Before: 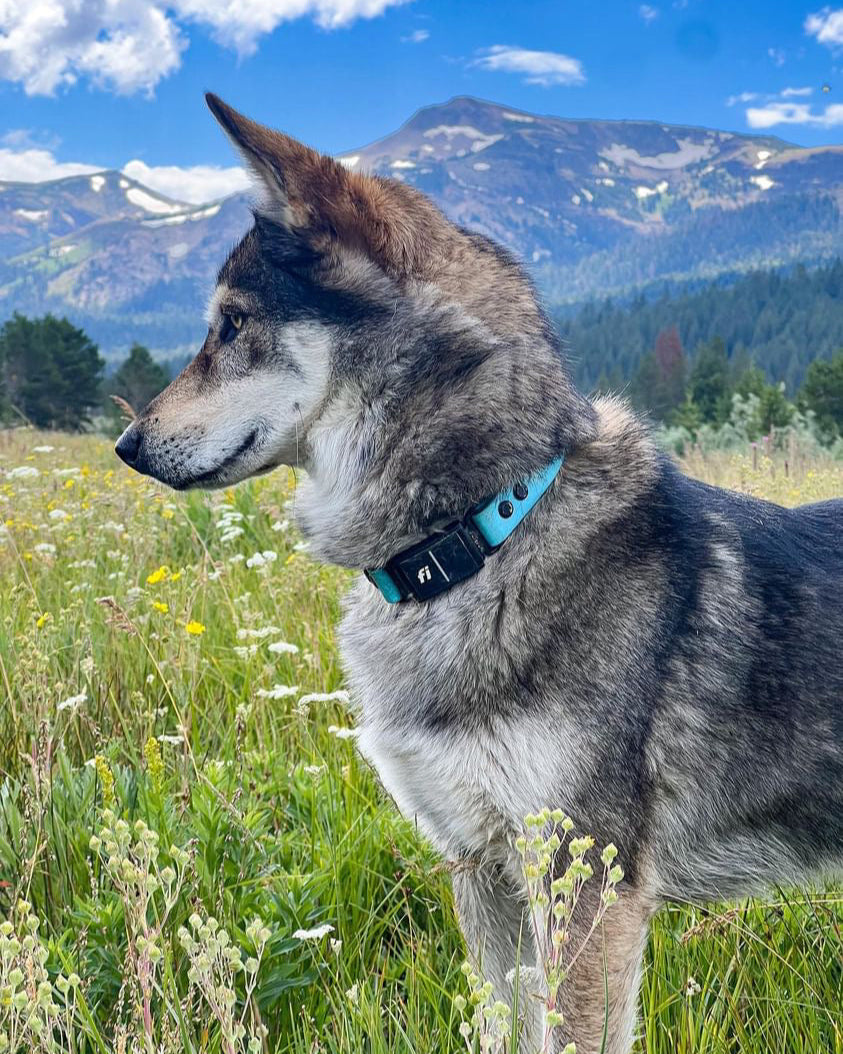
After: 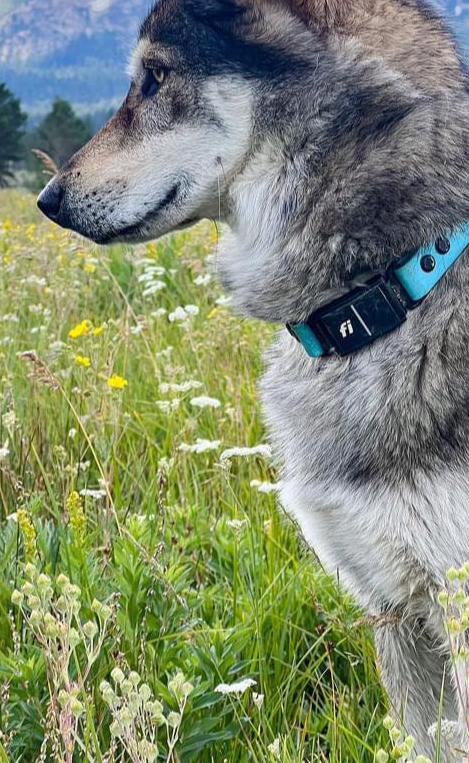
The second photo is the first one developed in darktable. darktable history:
crop: left 9.26%, top 23.397%, right 35.034%, bottom 4.17%
